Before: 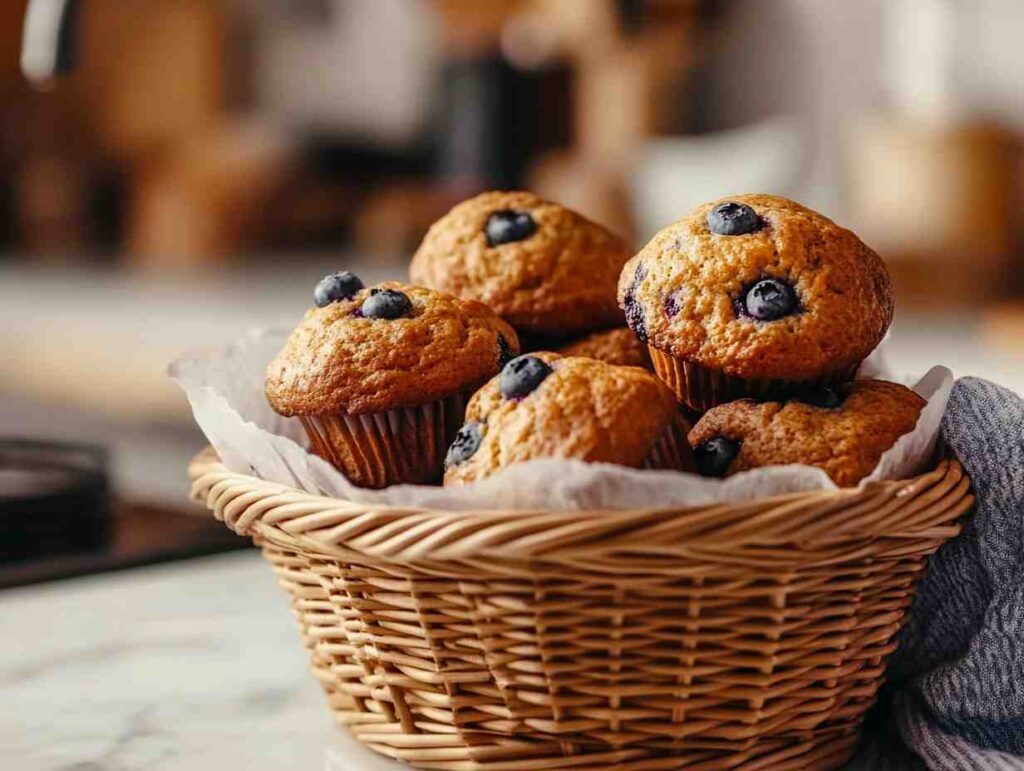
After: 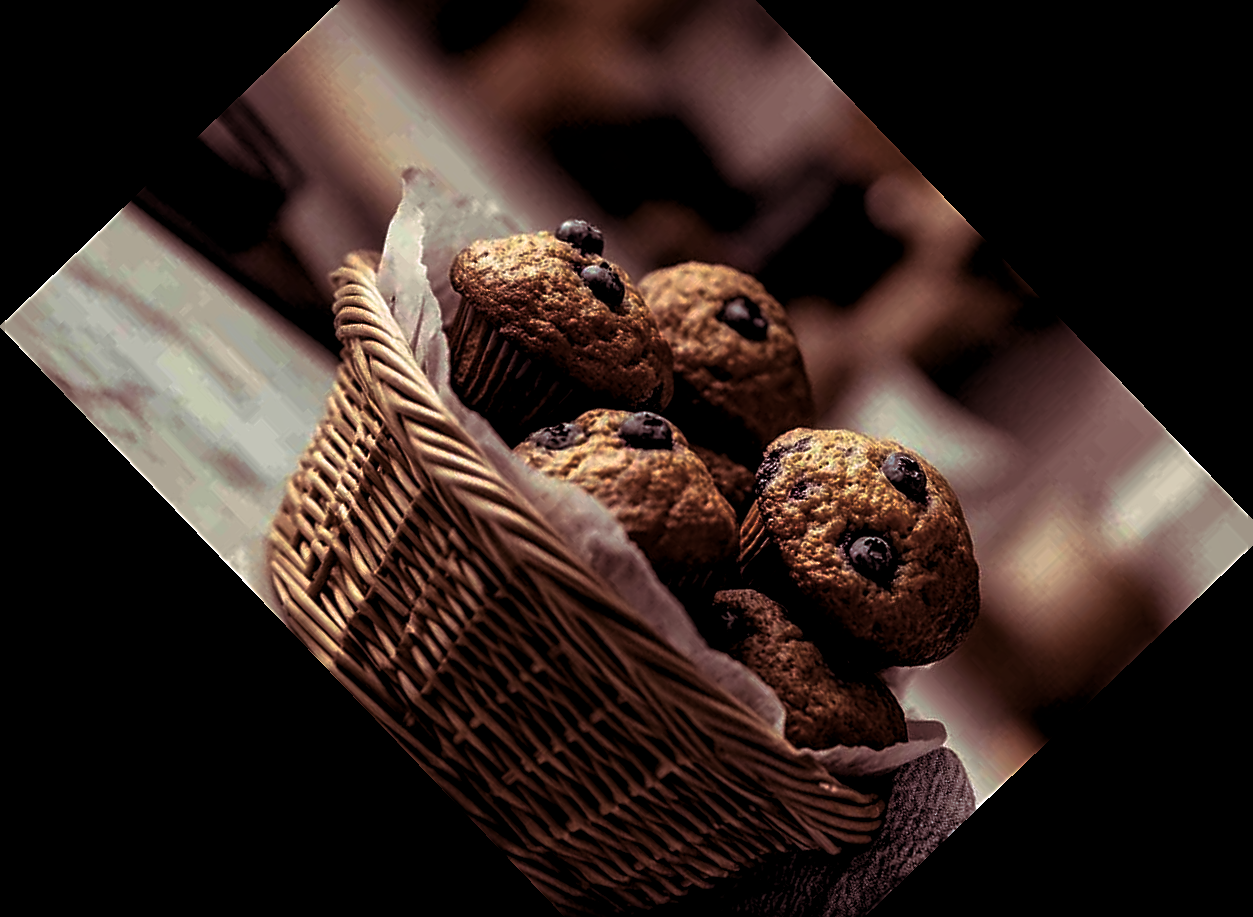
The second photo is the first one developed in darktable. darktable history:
crop and rotate: angle -46.26°, top 16.234%, right 0.912%, bottom 11.704%
levels: levels [0.101, 0.578, 0.953]
color balance rgb: perceptual saturation grading › global saturation 20%, perceptual saturation grading › highlights -25%, perceptual saturation grading › shadows 25%
sharpen: on, module defaults
local contrast: mode bilateral grid, contrast 20, coarseness 50, detail 120%, midtone range 0.2
base curve: curves: ch0 [(0, 0) (0.595, 0.418) (1, 1)], preserve colors none
split-toning: highlights › hue 298.8°, highlights › saturation 0.73, compress 41.76%
